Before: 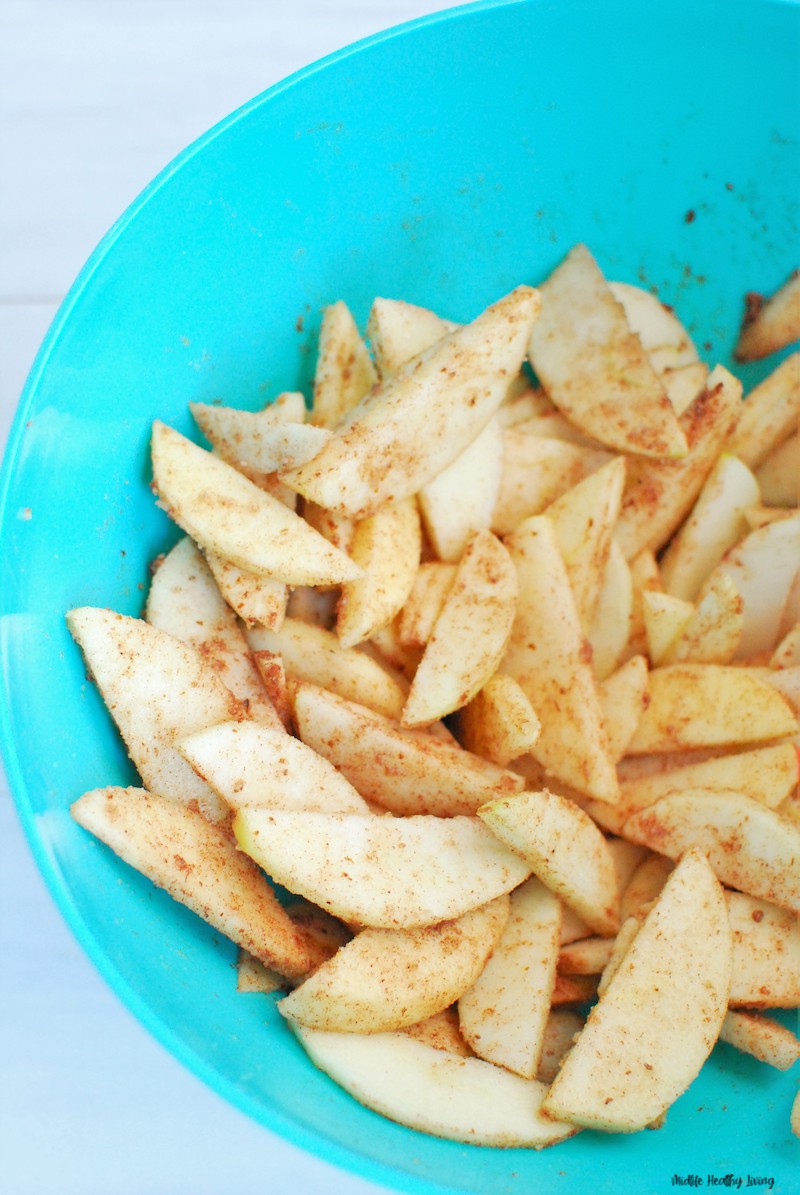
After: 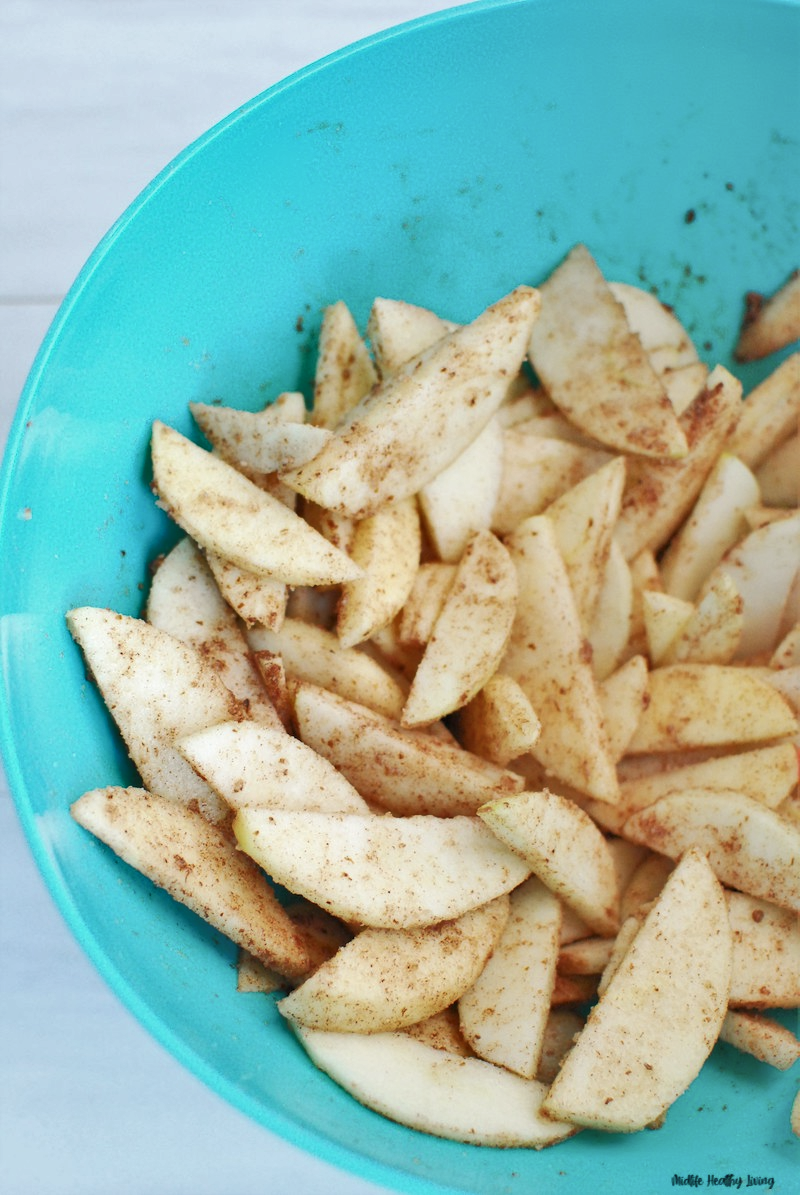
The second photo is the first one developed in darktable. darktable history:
shadows and highlights: soften with gaussian
contrast brightness saturation: contrast 0.063, brightness -0.009, saturation -0.248
